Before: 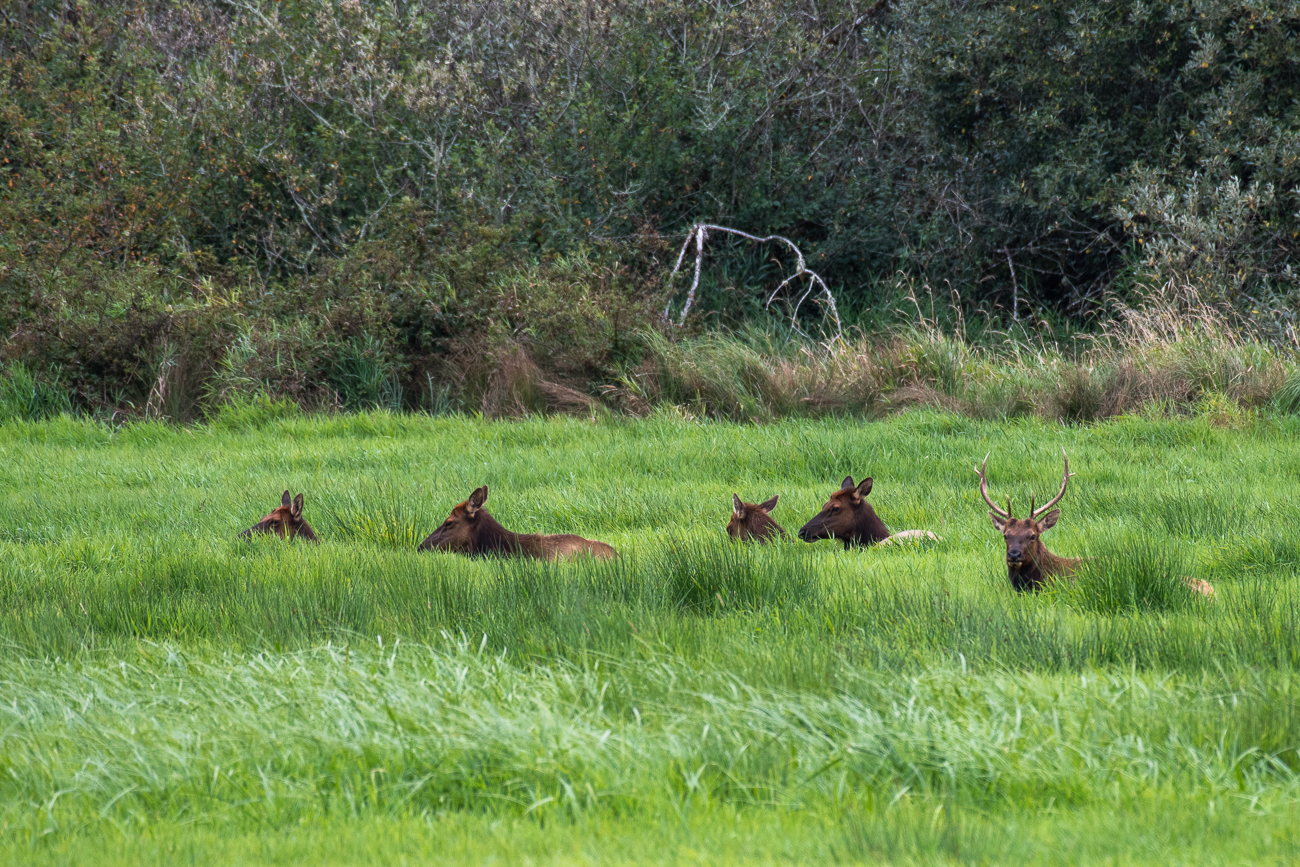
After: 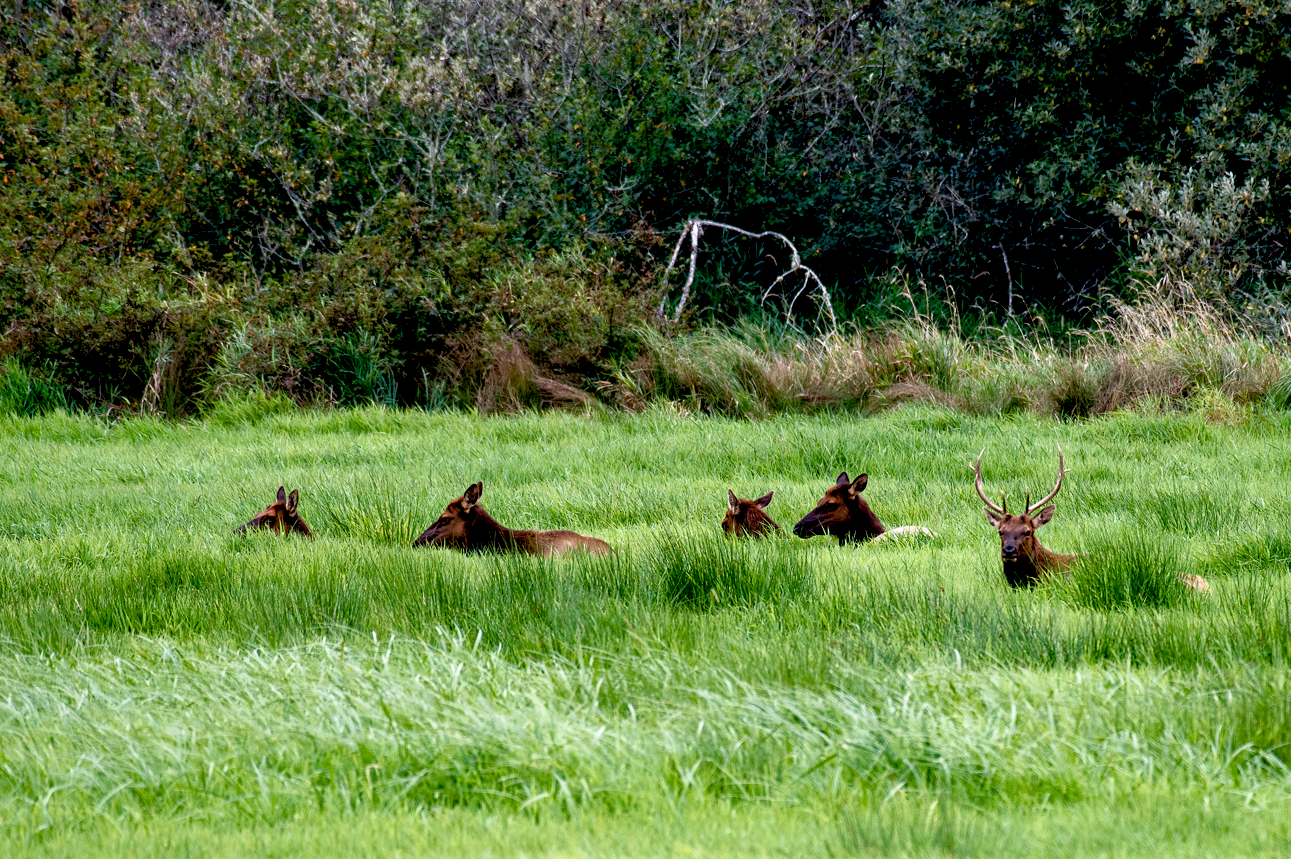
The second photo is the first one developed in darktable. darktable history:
exposure: black level correction 0.031, exposure 0.304 EV, compensate highlight preservation false
color balance rgb: perceptual saturation grading › global saturation 20%, perceptual saturation grading › highlights -50%, perceptual saturation grading › shadows 30%
crop: left 0.434%, top 0.485%, right 0.244%, bottom 0.386%
